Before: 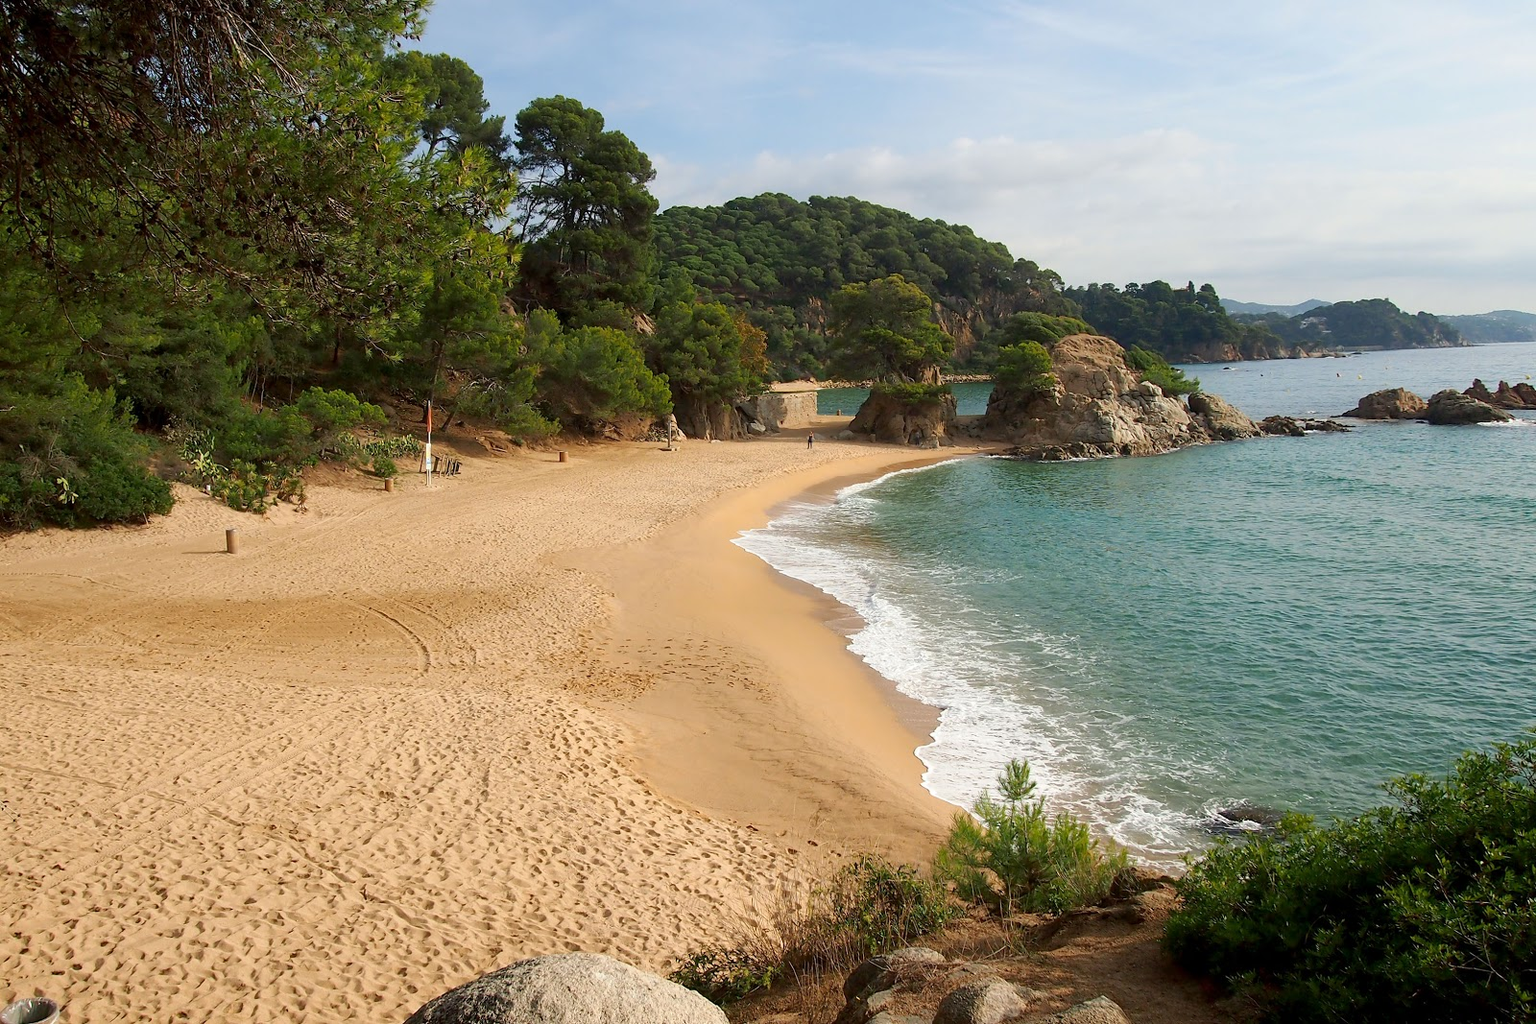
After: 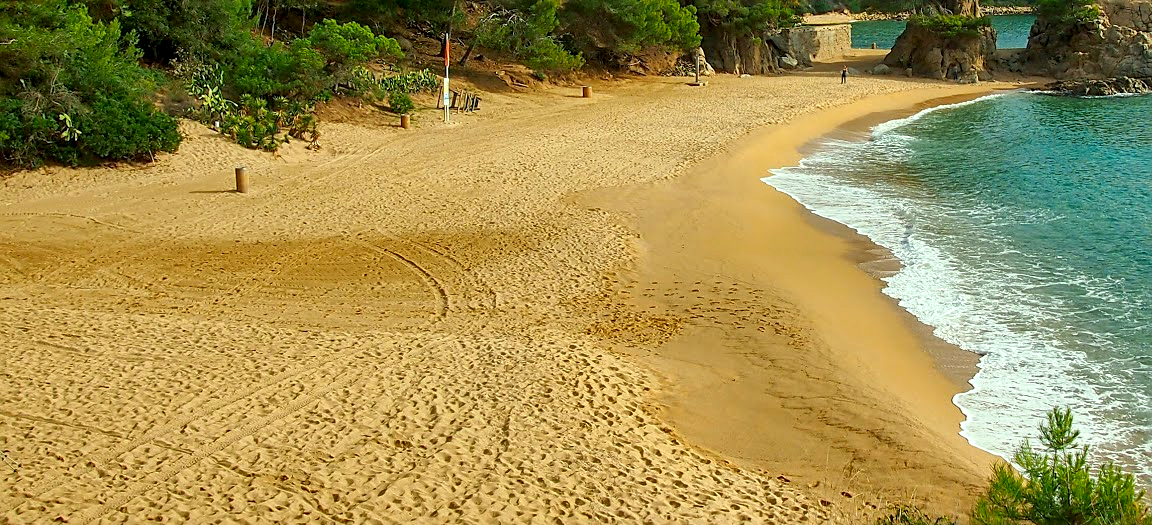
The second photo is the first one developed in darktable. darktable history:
local contrast: on, module defaults
sharpen: on, module defaults
shadows and highlights: soften with gaussian
crop: top 36.016%, right 27.991%, bottom 14.708%
color correction: highlights a* -7.65, highlights b* 1.26, shadows a* -3.14, saturation 1.38
